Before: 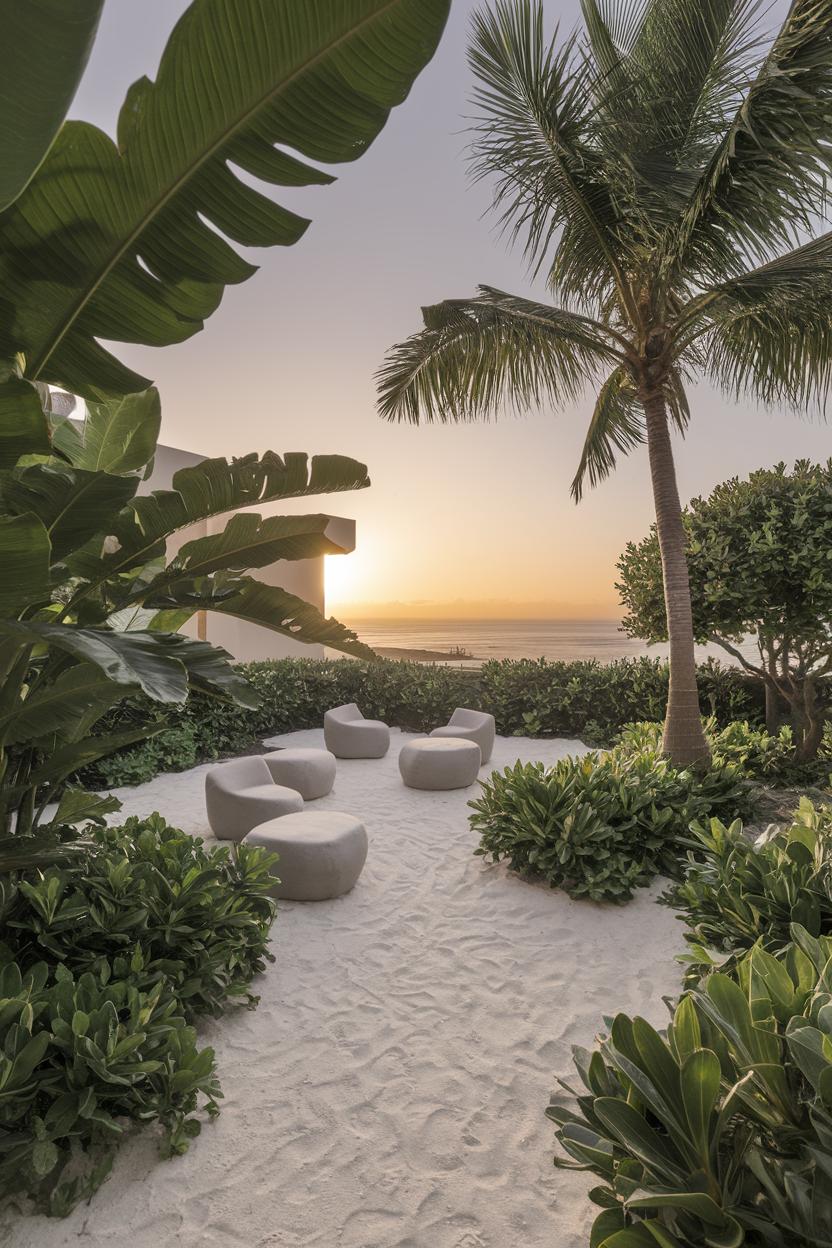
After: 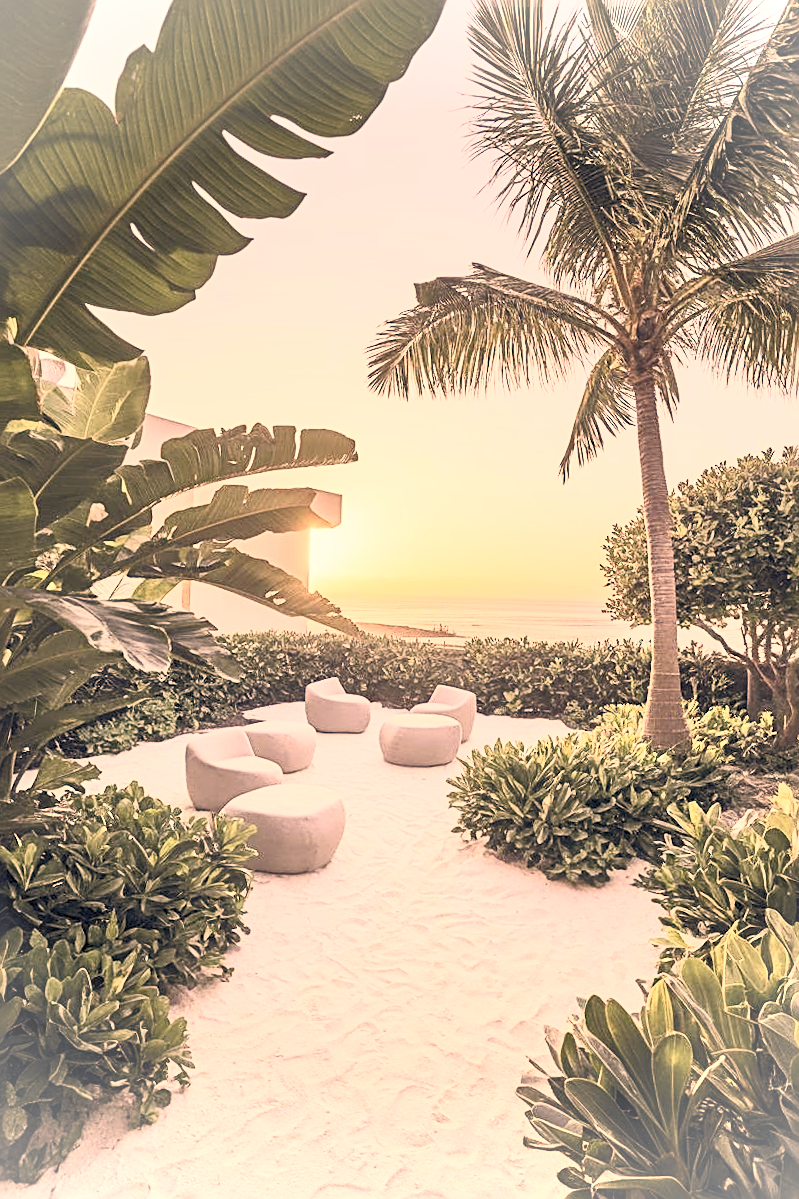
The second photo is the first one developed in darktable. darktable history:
vignetting: brightness 0.29, saturation 0.001
exposure: black level correction 0, exposure 0.7 EV, compensate exposure bias true, compensate highlight preservation false
sharpen: radius 2.654, amount 0.667
color balance rgb: shadows lift › chroma 1.761%, shadows lift › hue 264.21°, global offset › chroma 0.126%, global offset › hue 254.33°, perceptual saturation grading › global saturation -9.901%, perceptual saturation grading › highlights -26.817%, perceptual saturation grading › shadows 20.989%
color correction: highlights a* 17.66, highlights b* 18.58
contrast brightness saturation: contrast 0.381, brightness 0.513
crop and rotate: angle -1.57°
